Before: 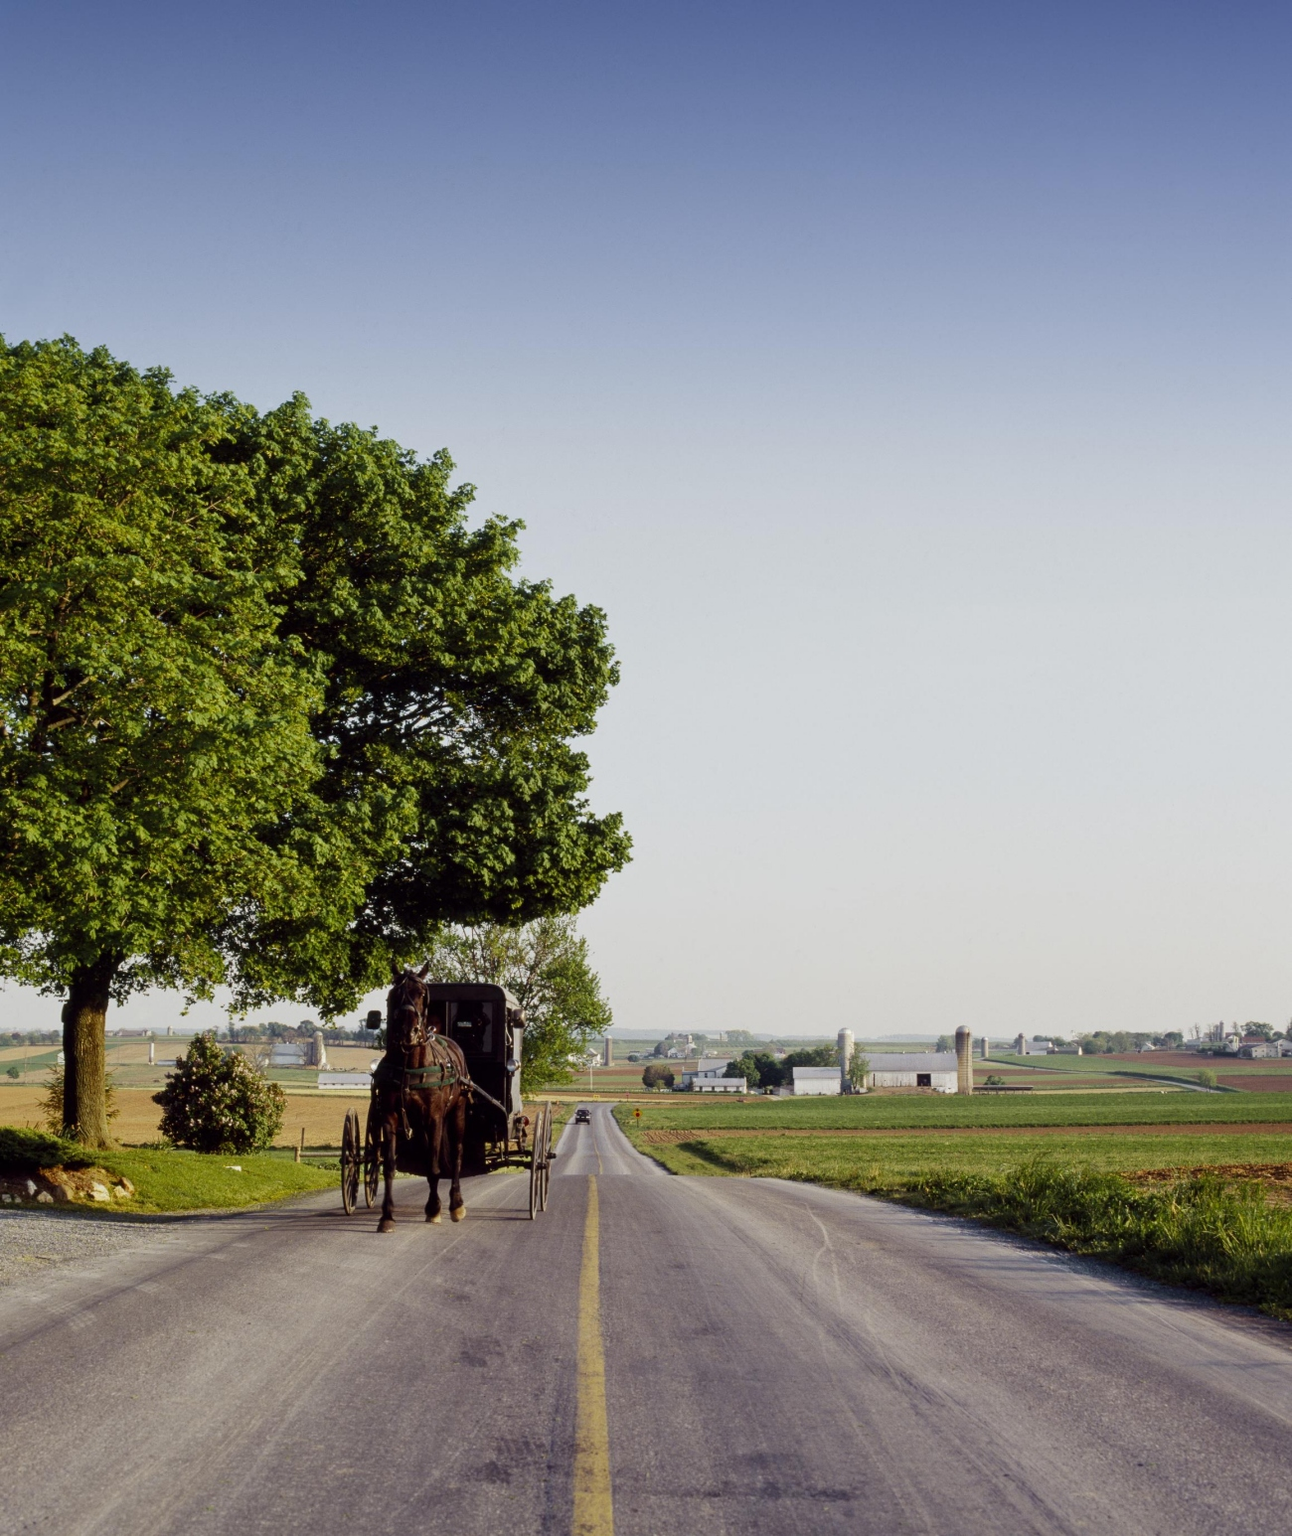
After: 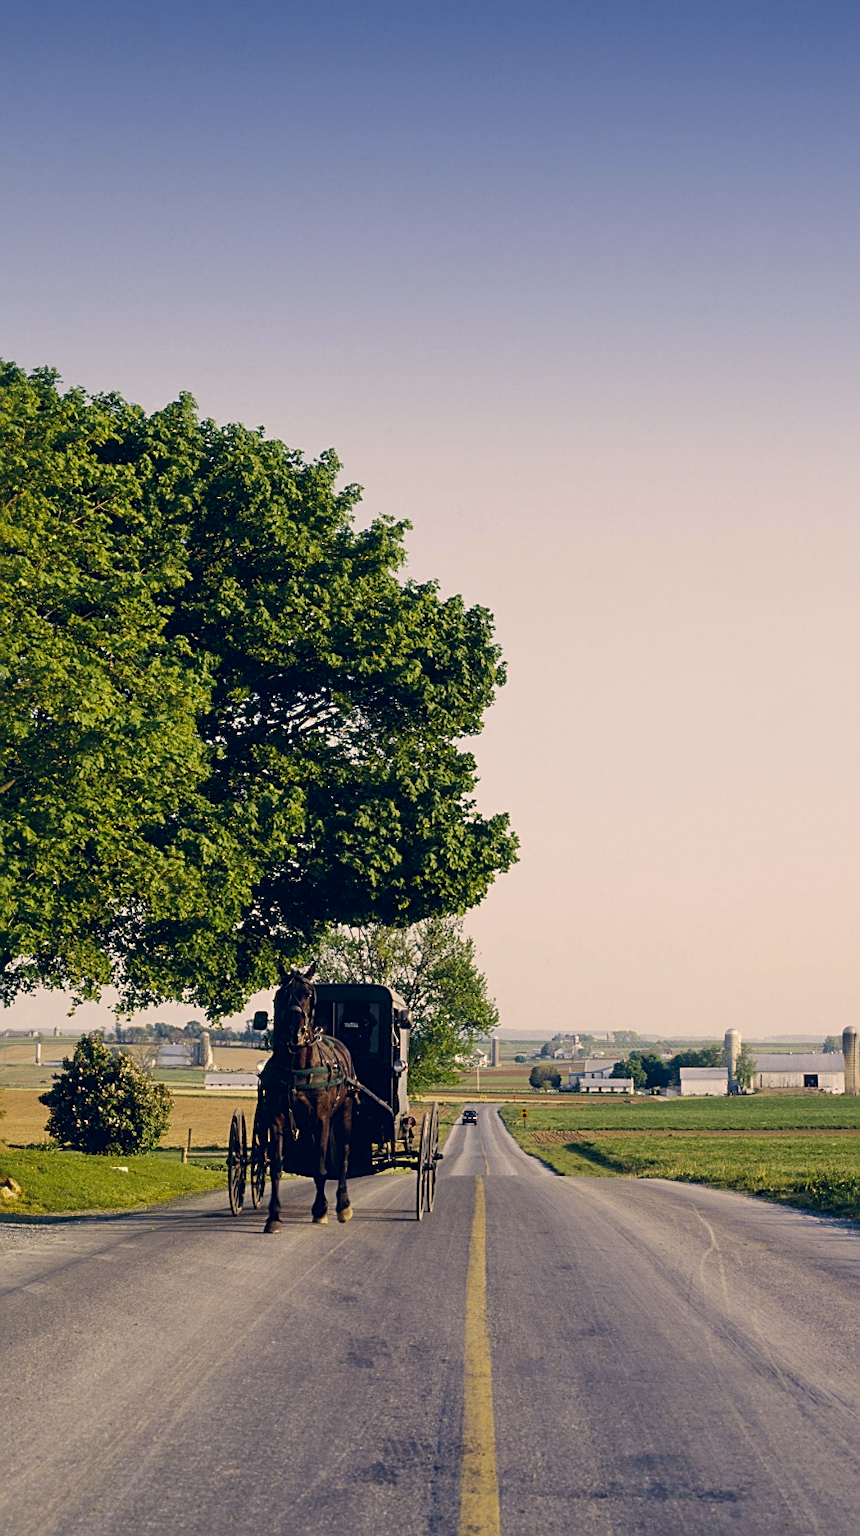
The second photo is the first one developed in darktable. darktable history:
color correction: highlights a* 10.32, highlights b* 14.66, shadows a* -9.59, shadows b* -15.02
sharpen: on, module defaults
crop and rotate: left 8.786%, right 24.548%
